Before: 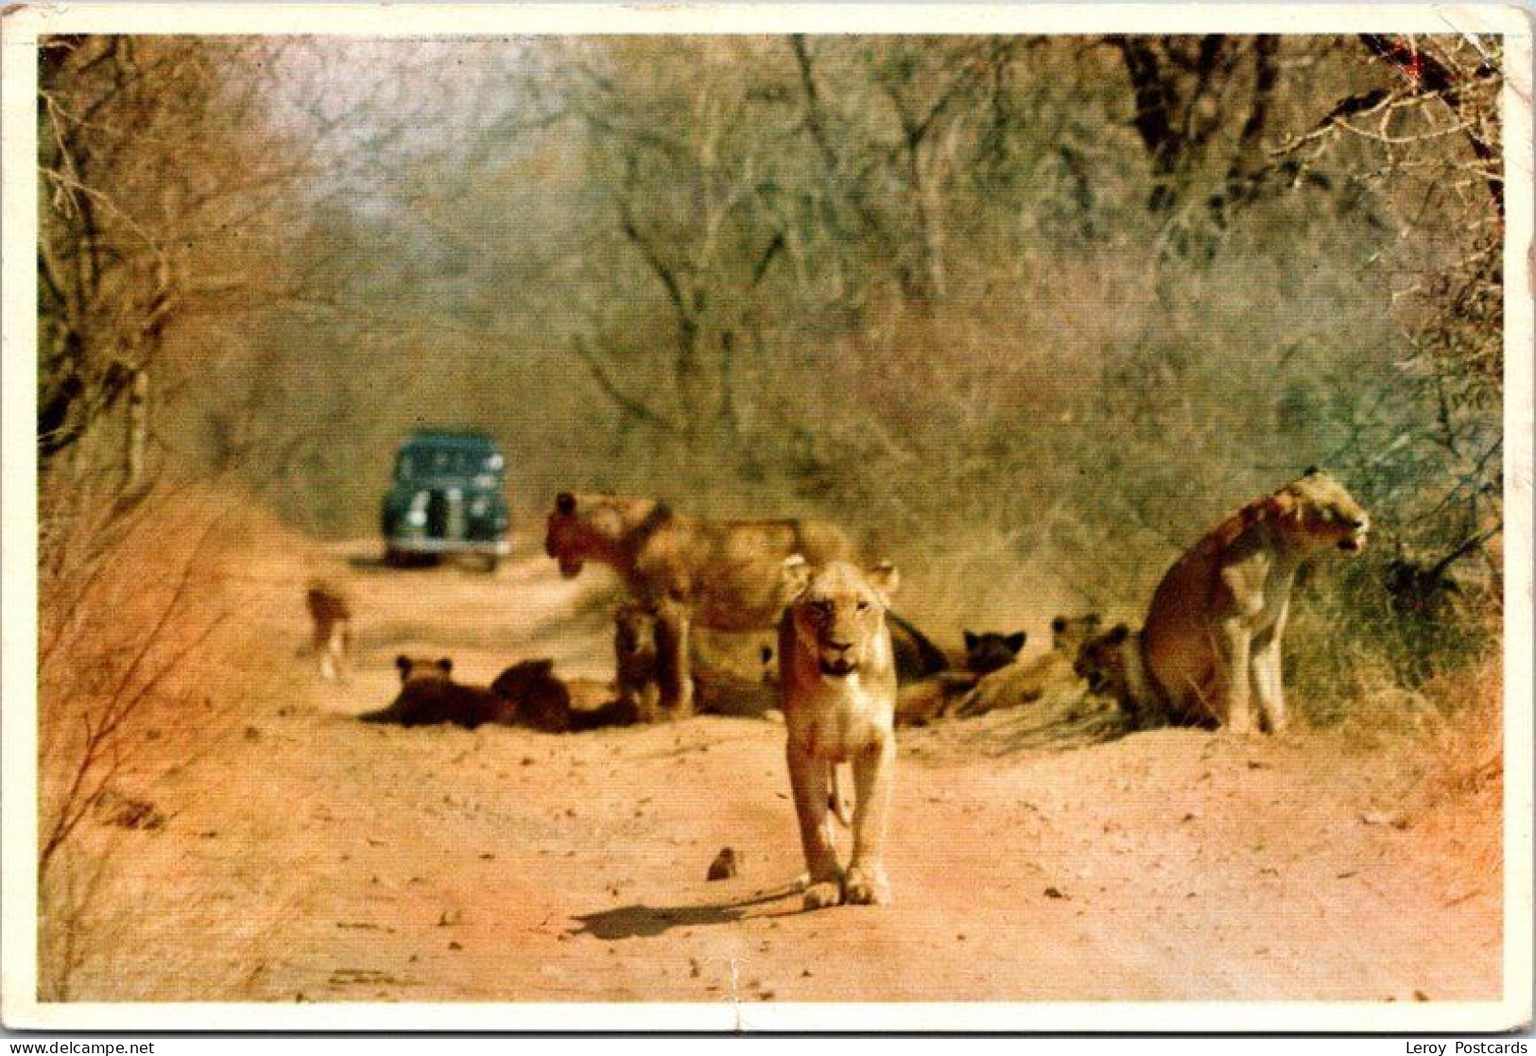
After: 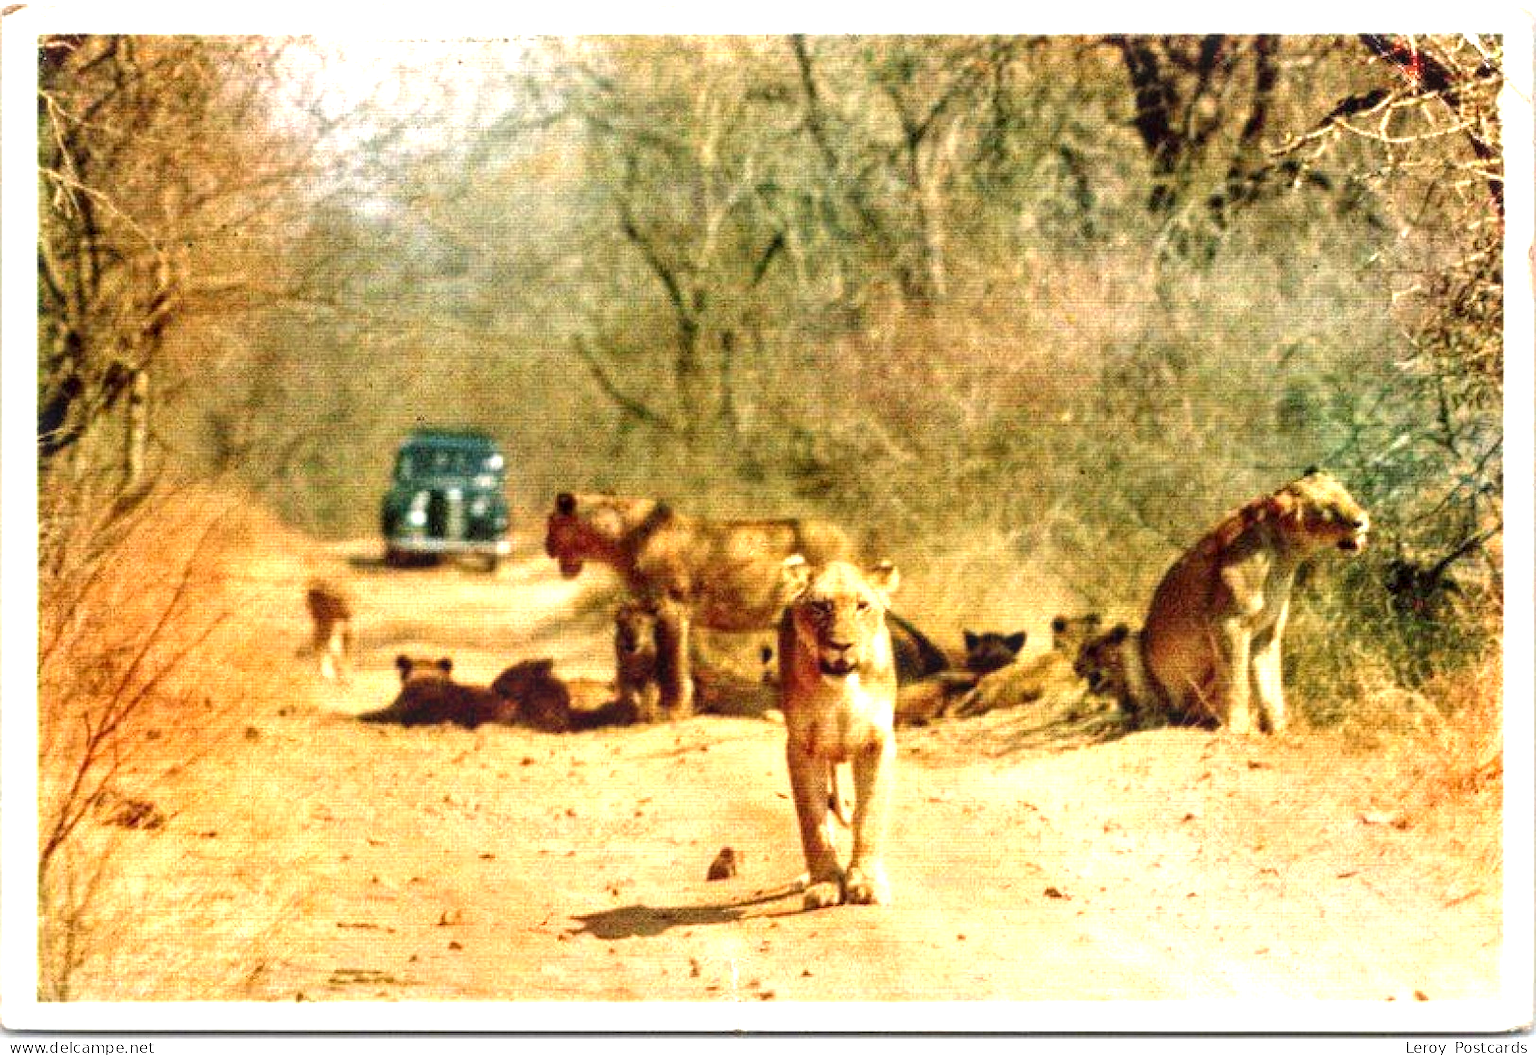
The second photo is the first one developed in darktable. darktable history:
local contrast: on, module defaults
exposure: exposure 1 EV, compensate exposure bias true, compensate highlight preservation false
